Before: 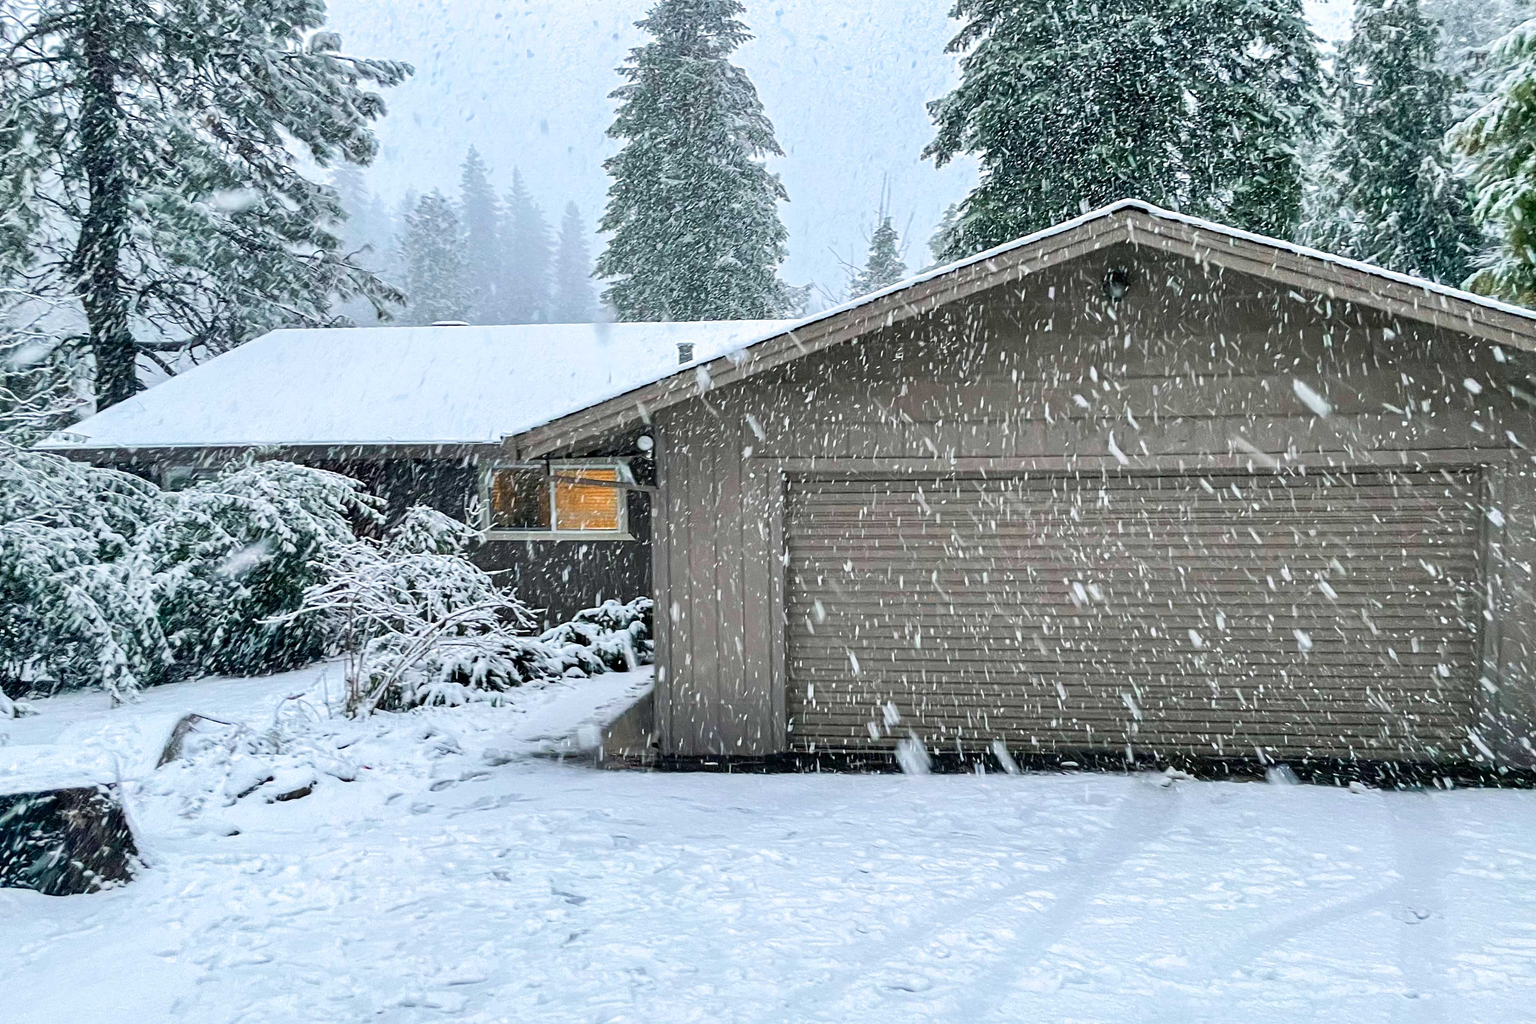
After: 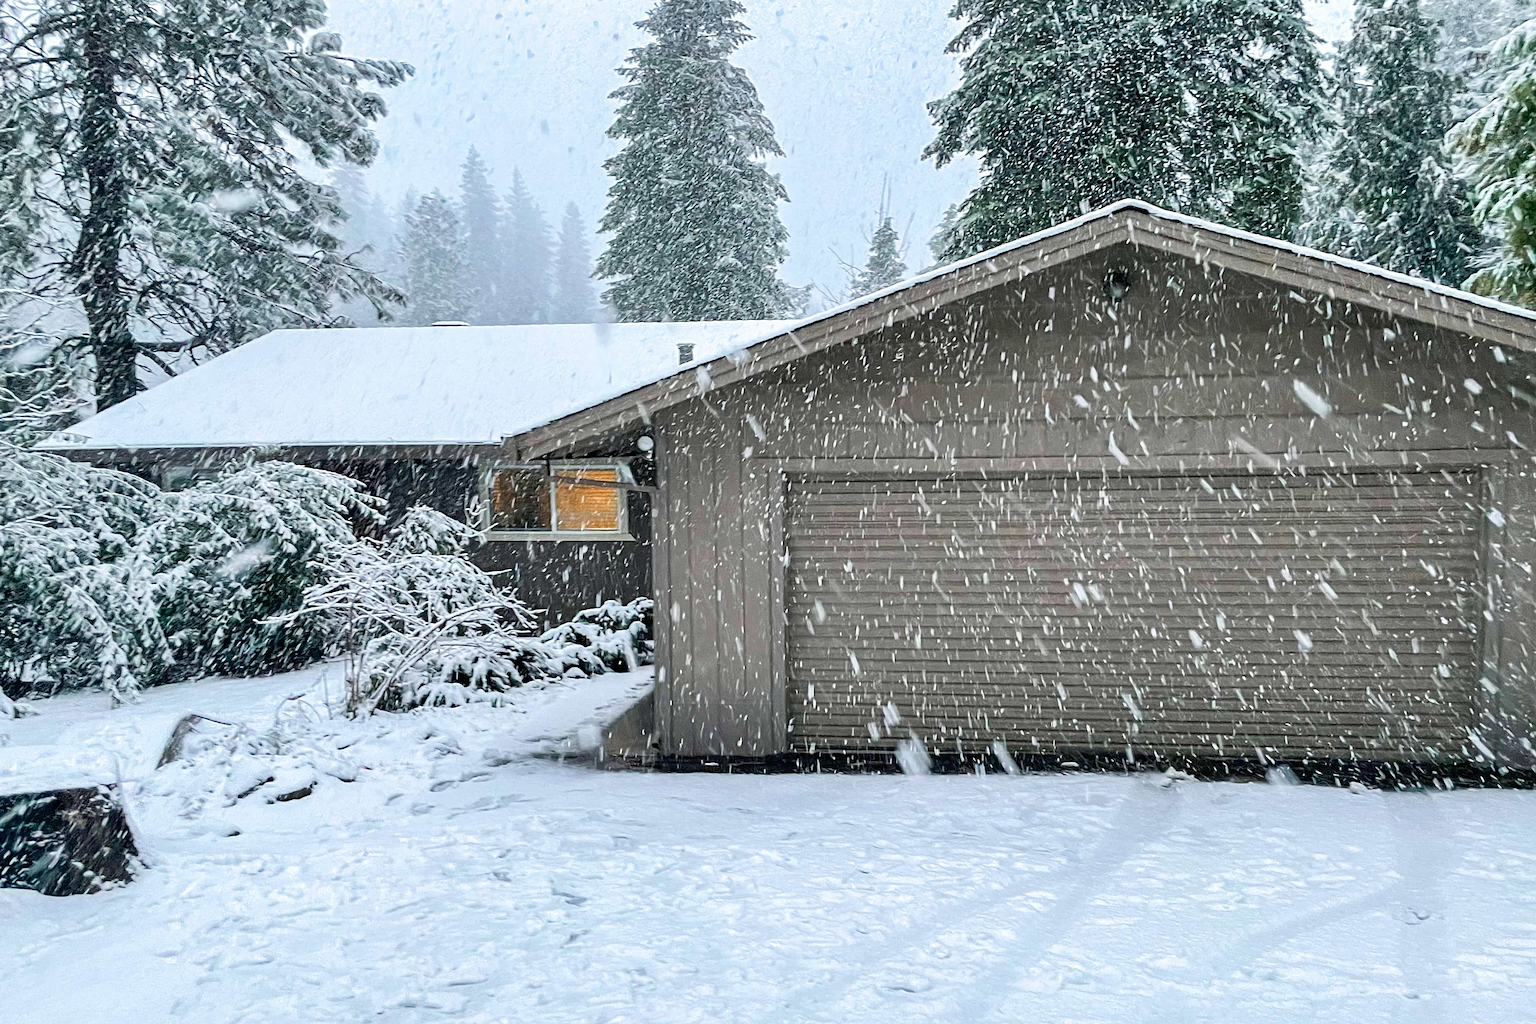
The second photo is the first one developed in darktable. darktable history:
sharpen: amount 0.21
contrast brightness saturation: saturation -0.059
